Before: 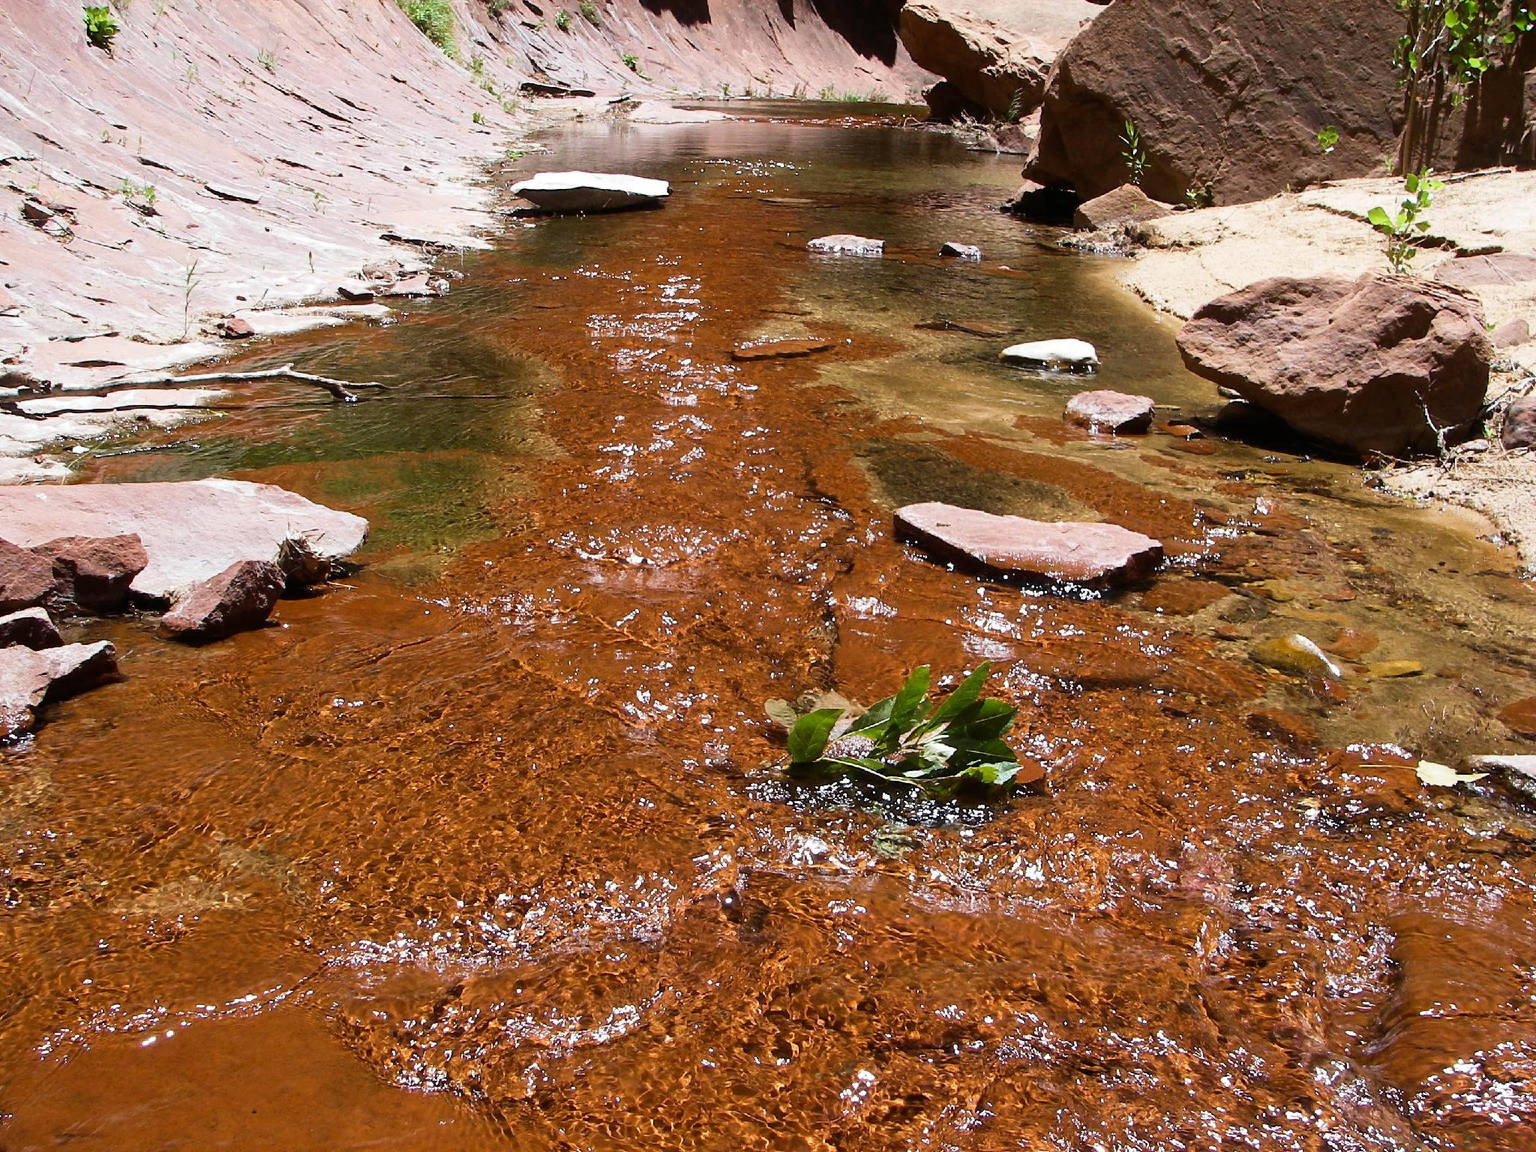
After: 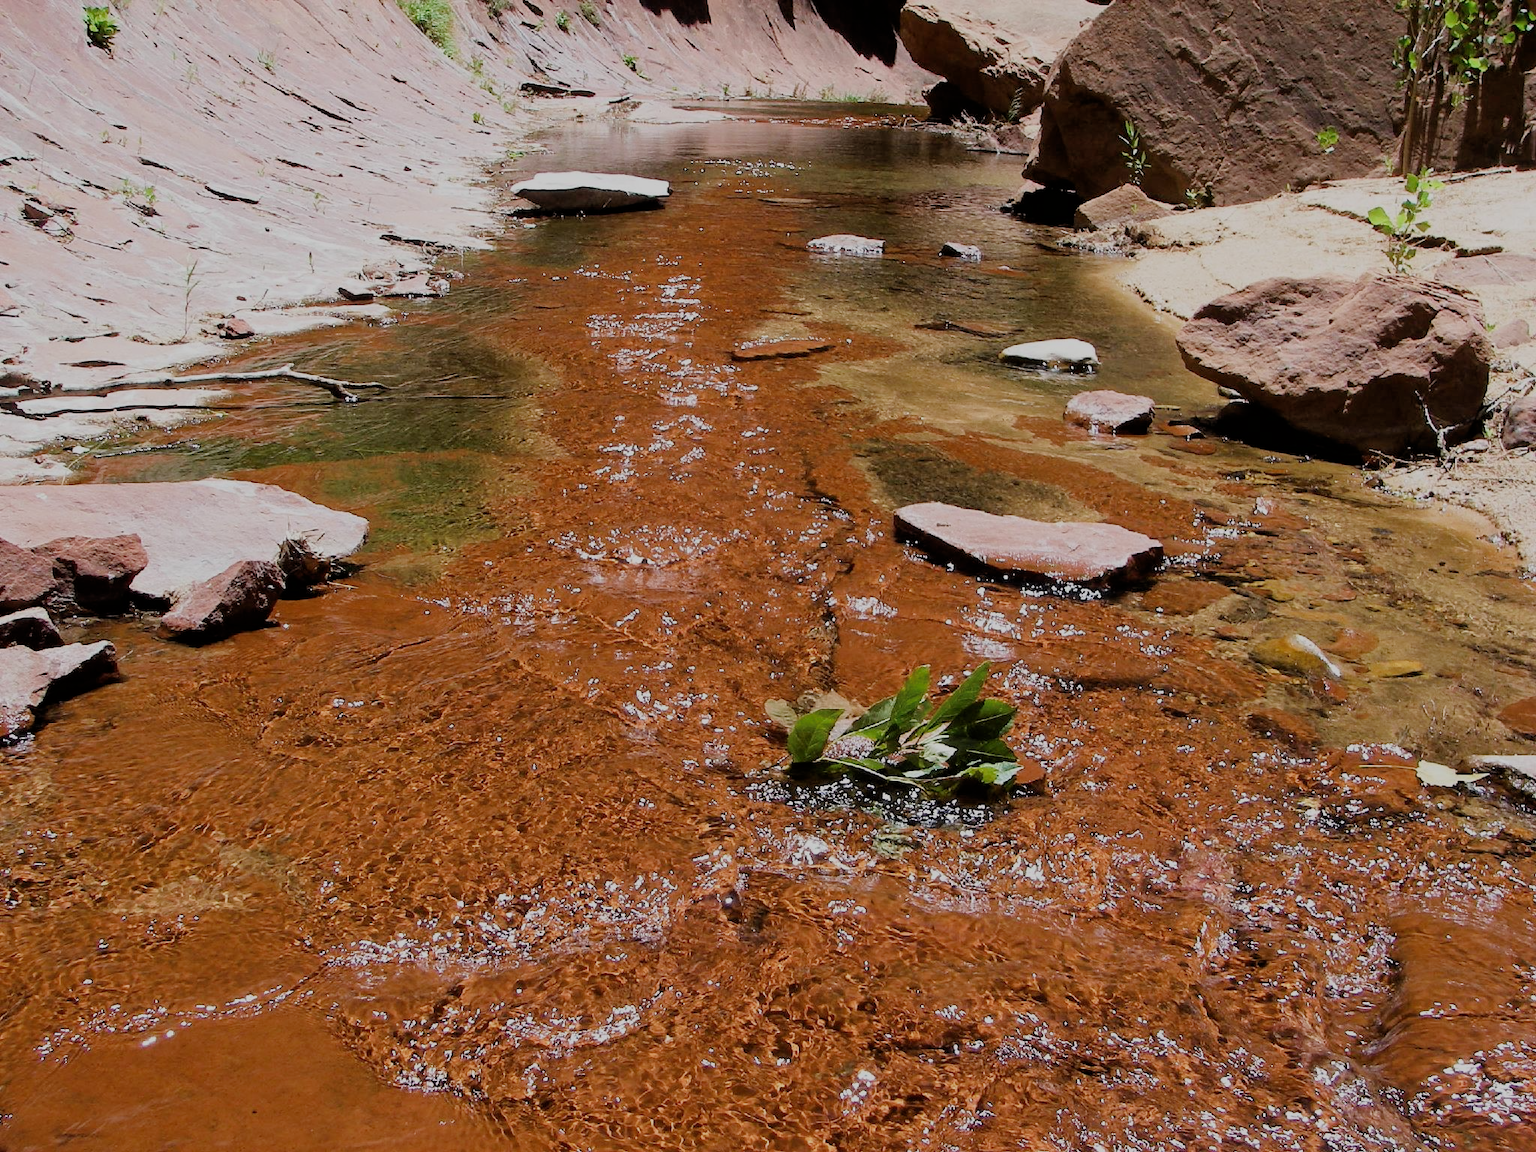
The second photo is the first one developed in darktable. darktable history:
filmic rgb: black relative exposure -6.58 EV, white relative exposure 4.73 EV, hardness 3.15, contrast 0.812
